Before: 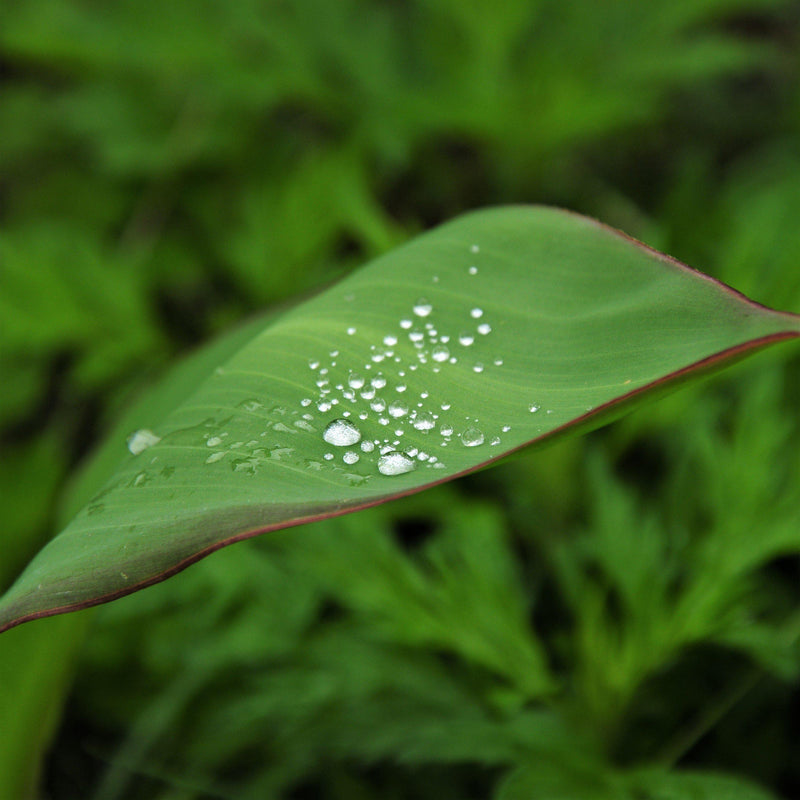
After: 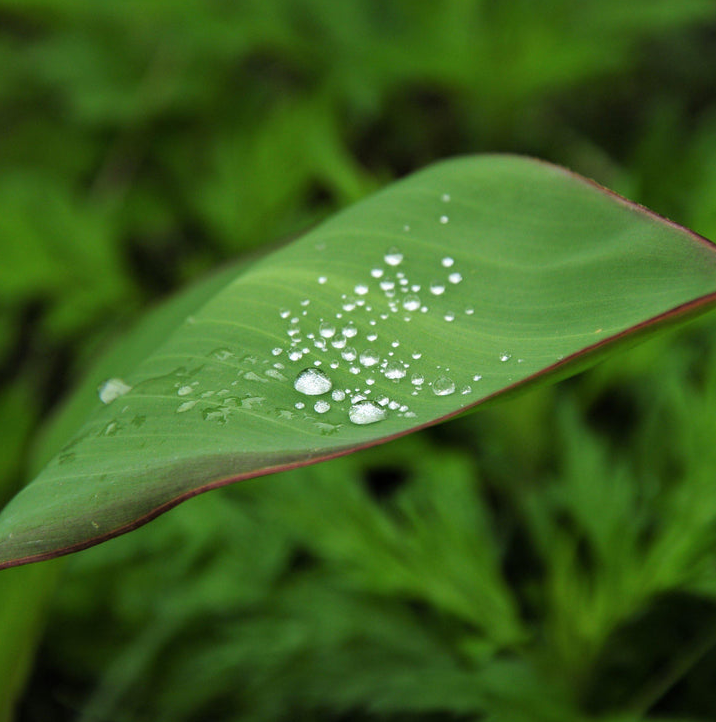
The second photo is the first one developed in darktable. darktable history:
crop: left 3.638%, top 6.418%, right 6.743%, bottom 3.222%
